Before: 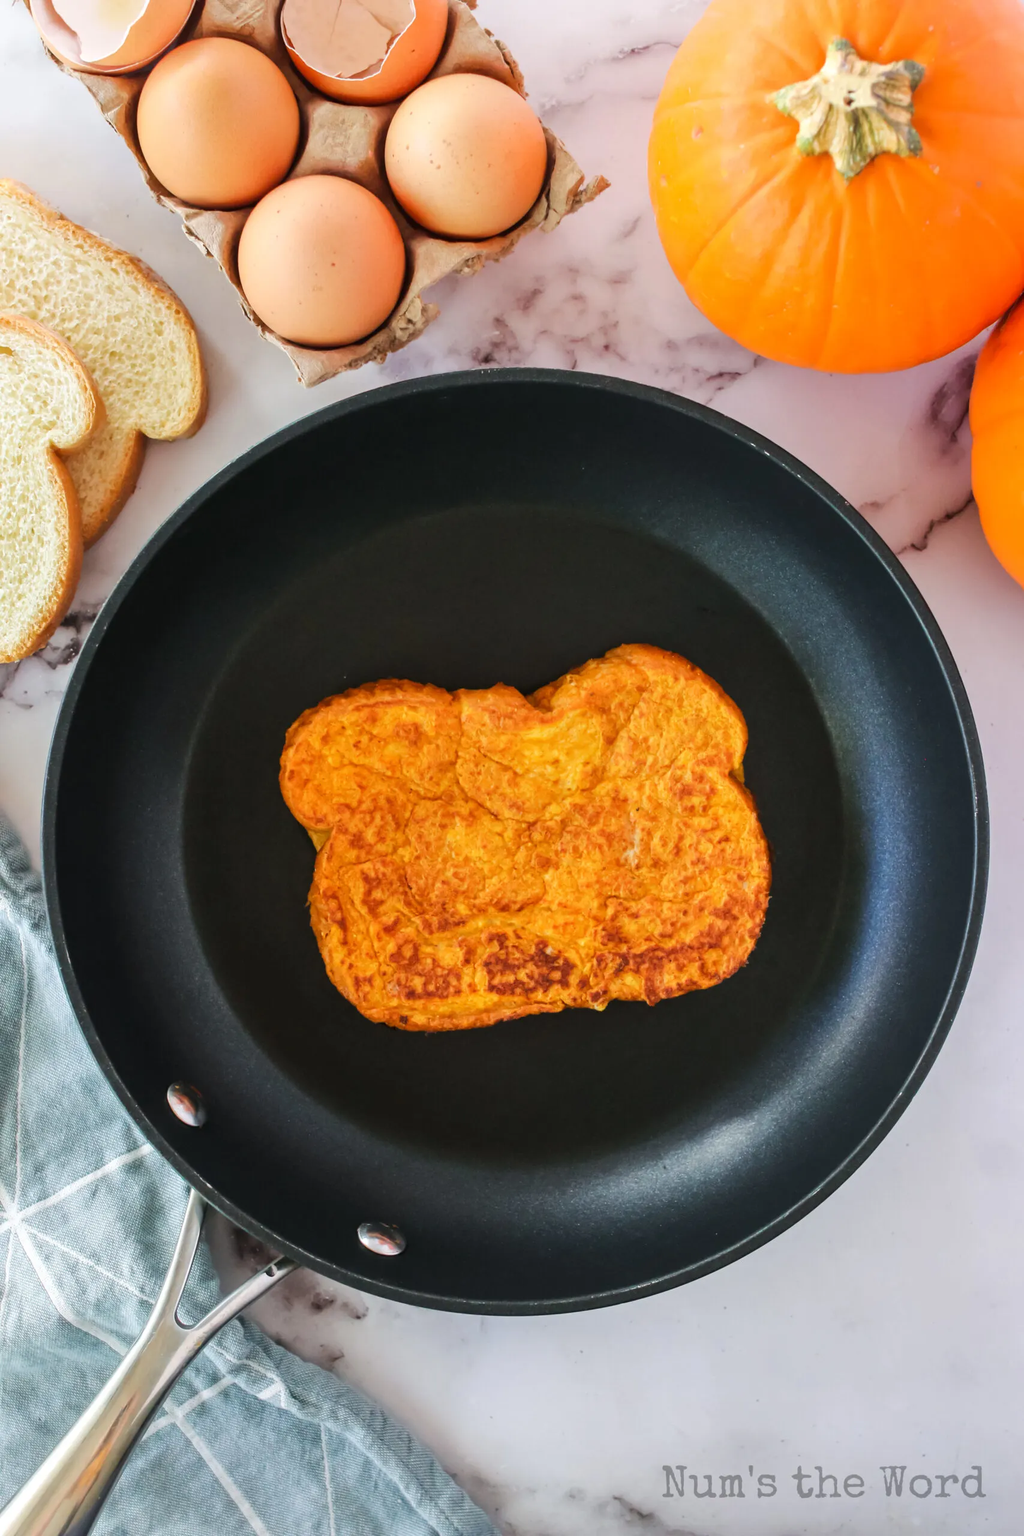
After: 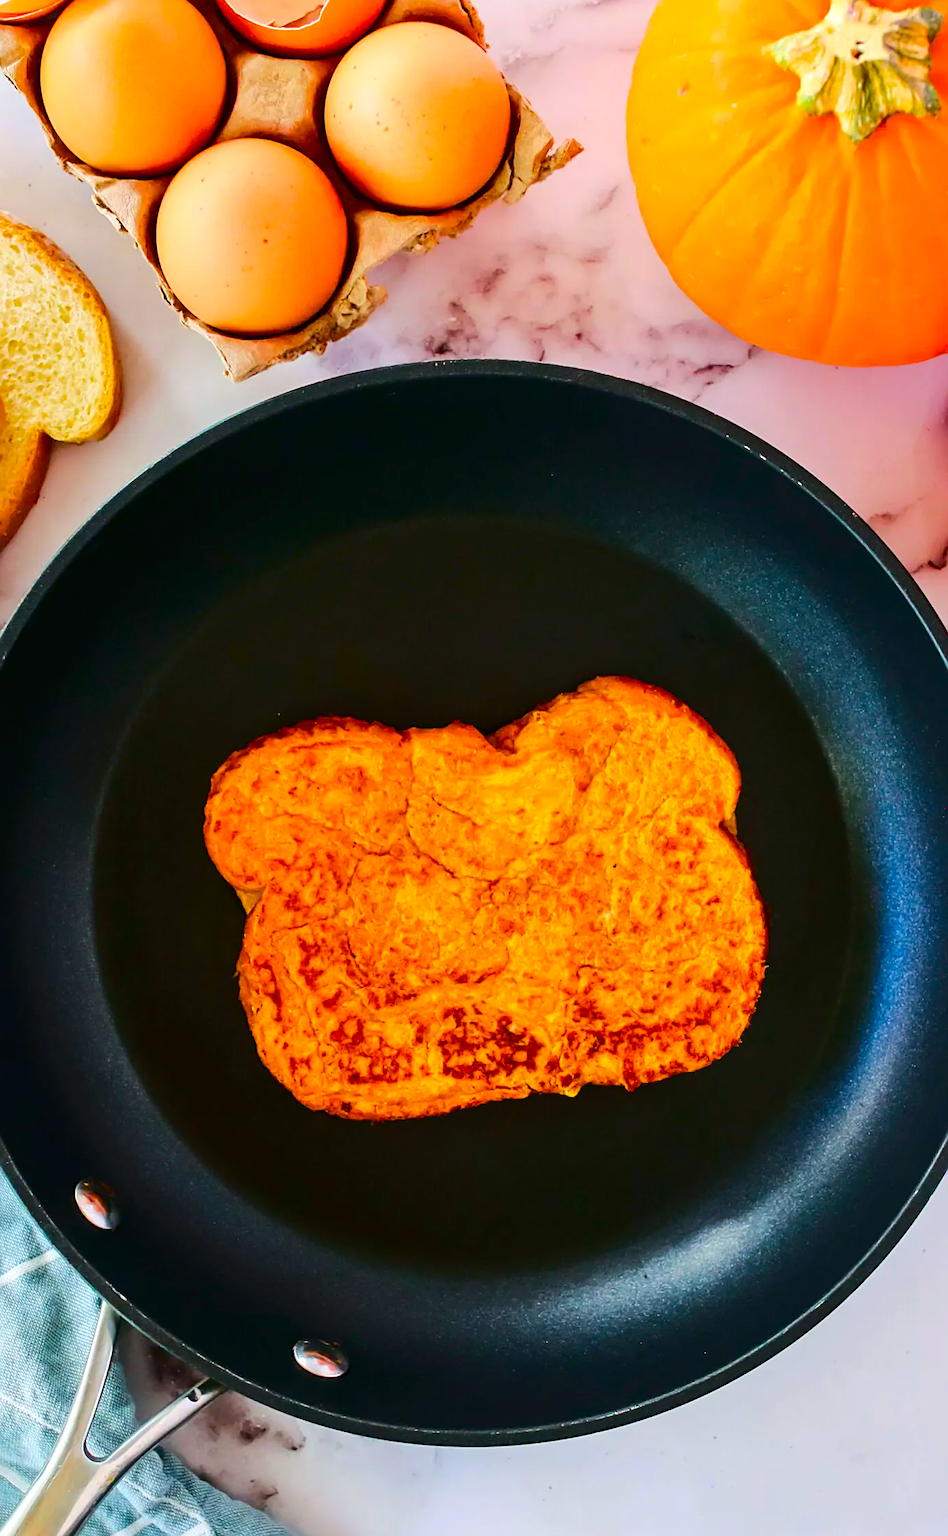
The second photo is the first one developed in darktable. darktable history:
sharpen: on, module defaults
crop: left 10.006%, top 3.58%, right 9.196%, bottom 9.21%
contrast brightness saturation: contrast 0.192, brightness -0.102, saturation 0.206
color balance rgb: linear chroma grading › global chroma 10.248%, perceptual saturation grading › global saturation 25.702%, perceptual brilliance grading › mid-tones 10.918%, perceptual brilliance grading › shadows 15.76%, global vibrance 20%
